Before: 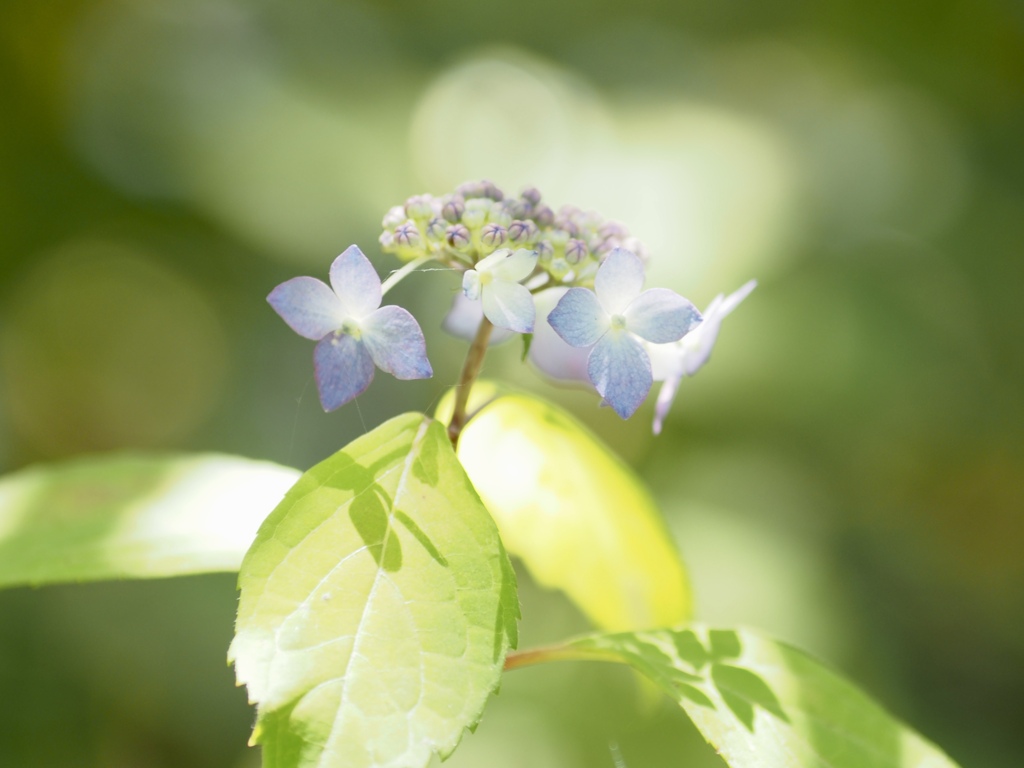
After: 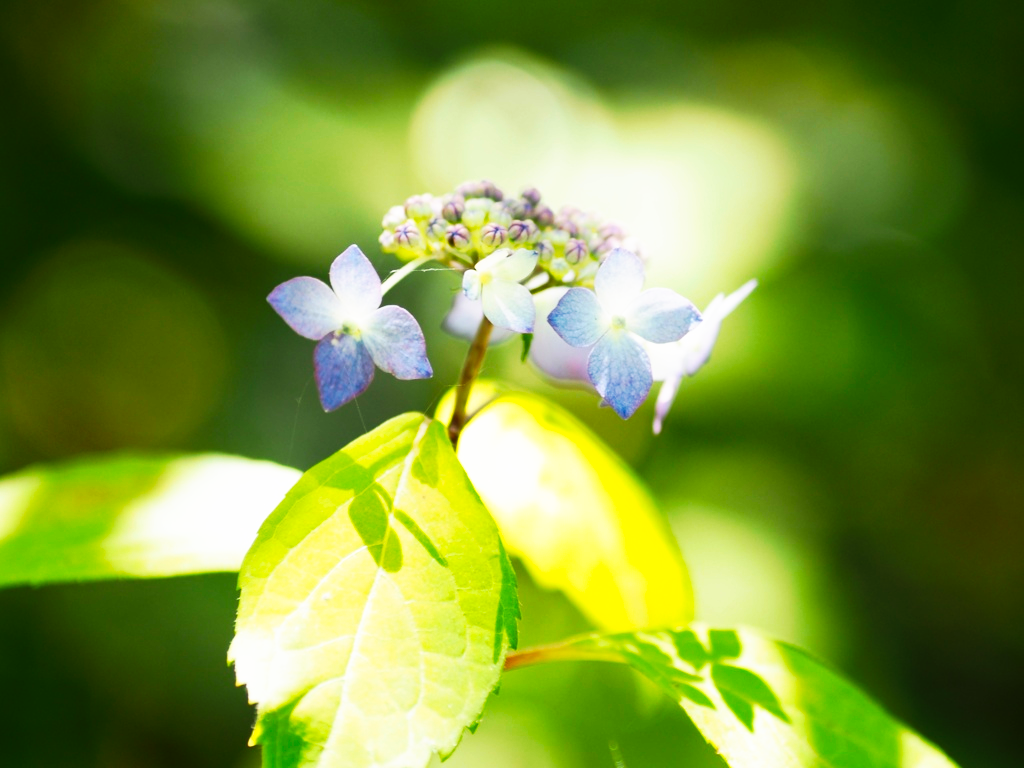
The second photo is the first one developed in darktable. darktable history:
tone curve: curves: ch0 [(0, 0) (0.003, 0.007) (0.011, 0.009) (0.025, 0.01) (0.044, 0.012) (0.069, 0.013) (0.1, 0.014) (0.136, 0.021) (0.177, 0.038) (0.224, 0.06) (0.277, 0.099) (0.335, 0.16) (0.399, 0.227) (0.468, 0.329) (0.543, 0.45) (0.623, 0.594) (0.709, 0.756) (0.801, 0.868) (0.898, 0.971) (1, 1)], preserve colors none
